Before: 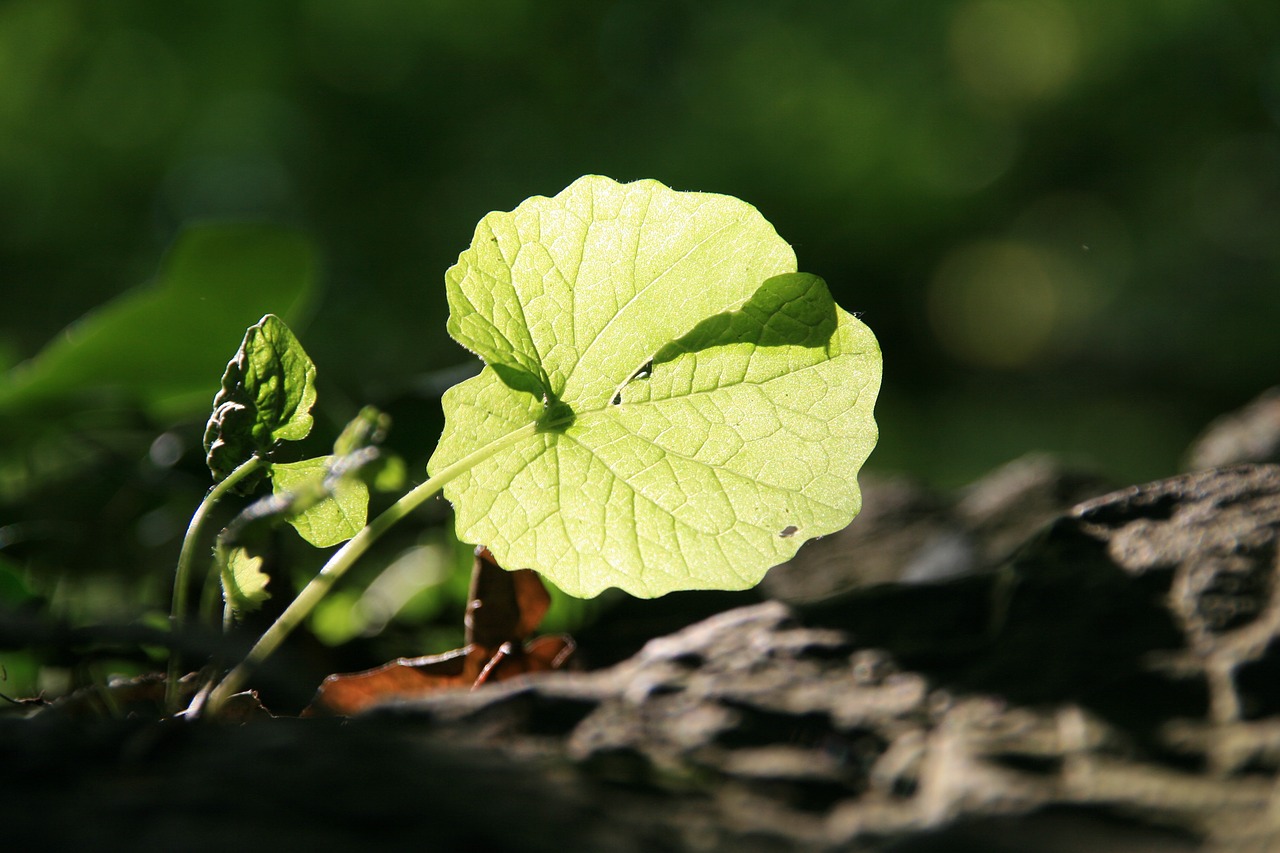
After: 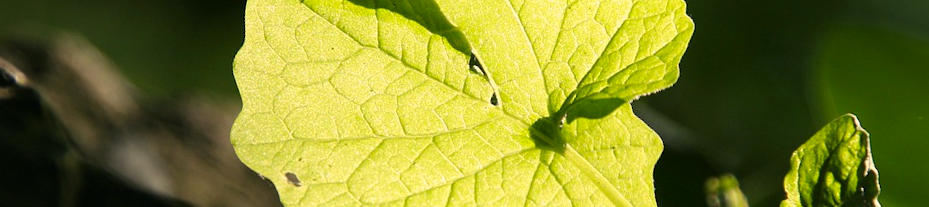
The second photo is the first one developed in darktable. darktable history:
color correction: highlights a* 2.72, highlights b* 22.8
crop and rotate: angle 16.12°, top 30.835%, bottom 35.653%
